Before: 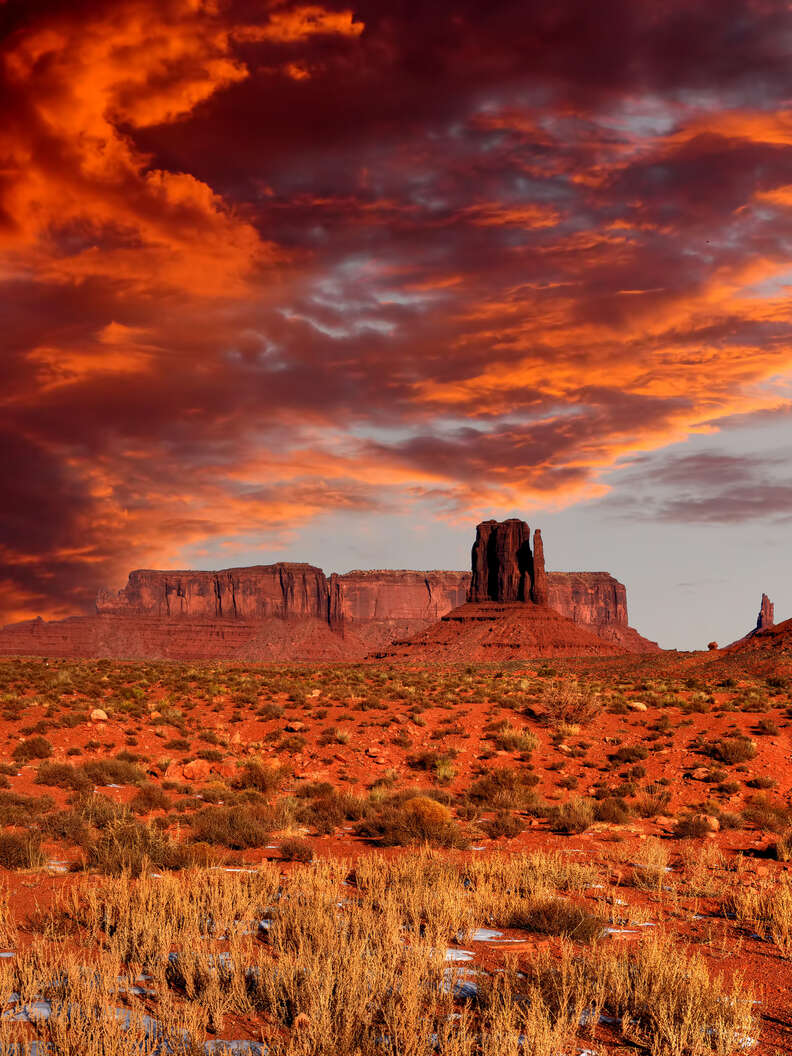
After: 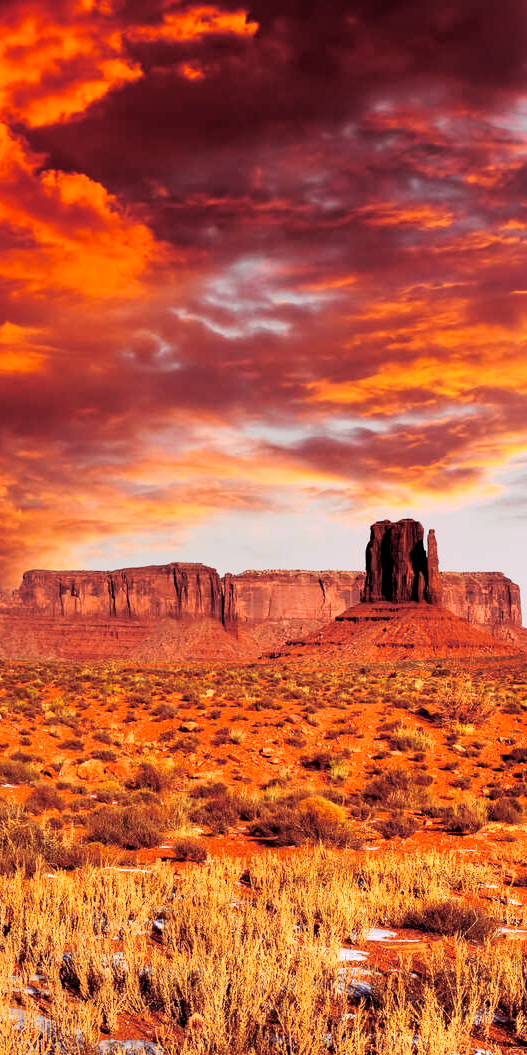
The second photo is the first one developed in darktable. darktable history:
crop and rotate: left 13.409%, right 19.924%
base curve: curves: ch0 [(0, 0) (0.005, 0.002) (0.15, 0.3) (0.4, 0.7) (0.75, 0.95) (1, 1)], preserve colors none
split-toning: highlights › hue 298.8°, highlights › saturation 0.73, compress 41.76%
